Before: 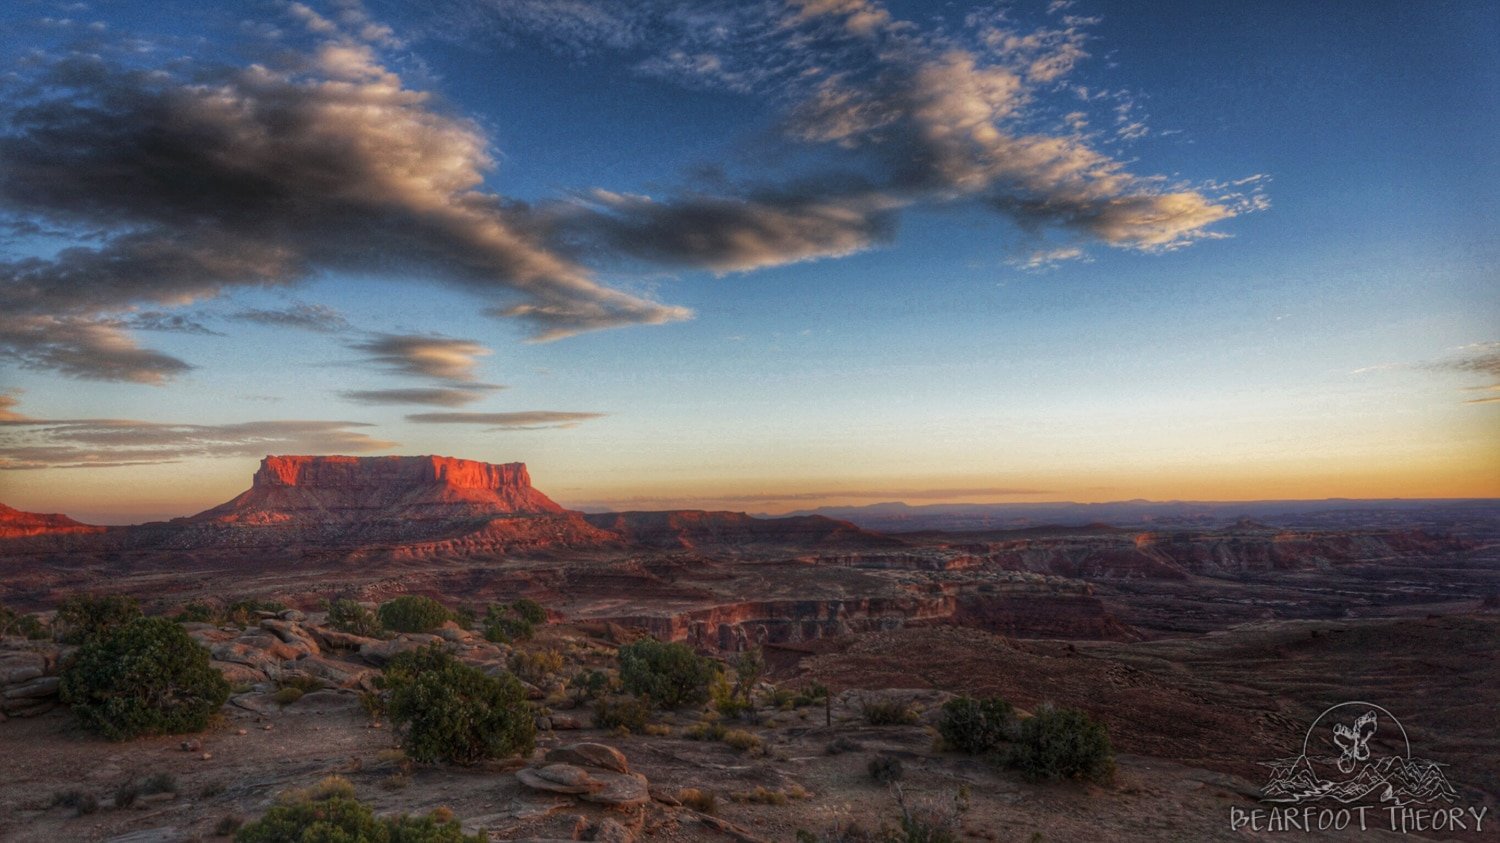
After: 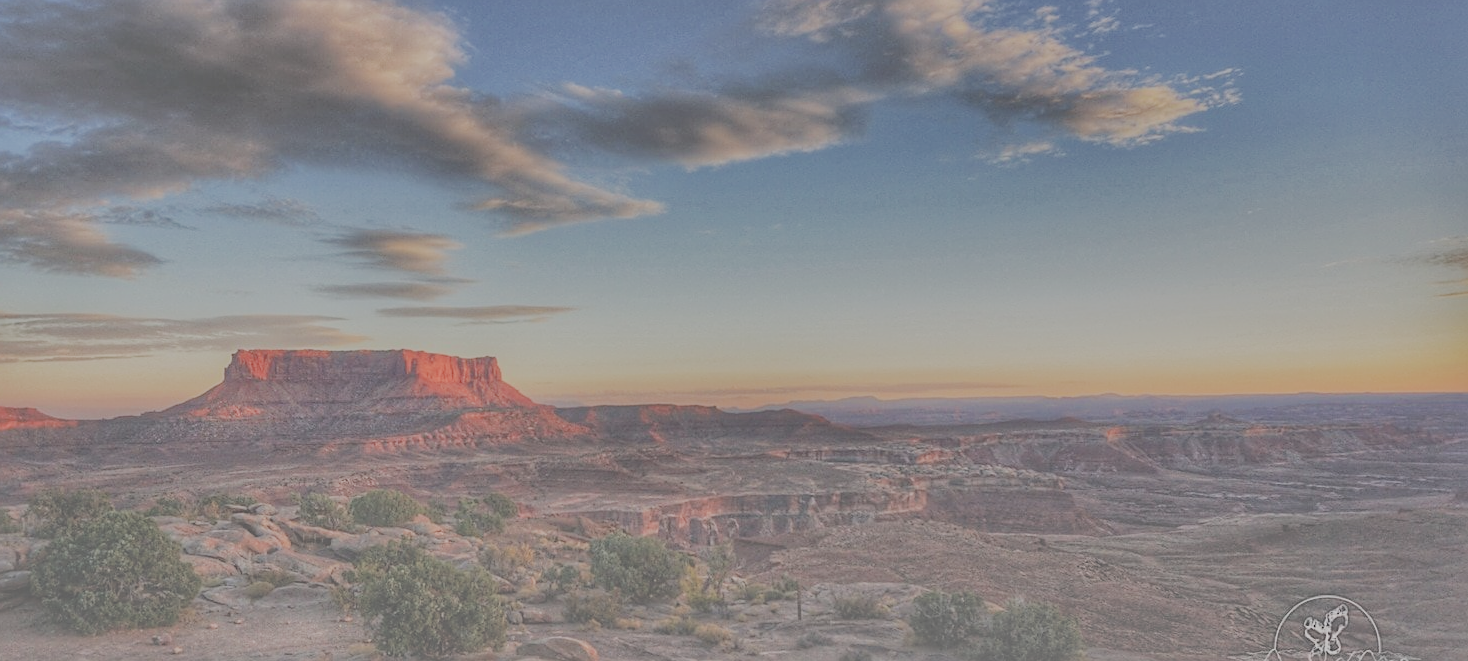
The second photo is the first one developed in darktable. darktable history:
crop and rotate: left 1.939%, top 12.676%, right 0.173%, bottom 8.819%
sharpen: on, module defaults
contrast brightness saturation: contrast 0.104, brightness 0.293, saturation 0.149
shadows and highlights: shadows 20.74, highlights -82.25, soften with gaussian
filmic rgb: black relative exposure -4.47 EV, white relative exposure 6.57 EV, threshold 6 EV, hardness 1.91, contrast 0.507, enable highlight reconstruction true
exposure: black level correction -0.039, exposure 0.064 EV, compensate exposure bias true, compensate highlight preservation false
tone curve: curves: ch0 [(0, 0) (0.003, 0.026) (0.011, 0.03) (0.025, 0.038) (0.044, 0.046) (0.069, 0.055) (0.1, 0.075) (0.136, 0.114) (0.177, 0.158) (0.224, 0.215) (0.277, 0.296) (0.335, 0.386) (0.399, 0.479) (0.468, 0.568) (0.543, 0.637) (0.623, 0.707) (0.709, 0.773) (0.801, 0.834) (0.898, 0.896) (1, 1)], preserve colors none
